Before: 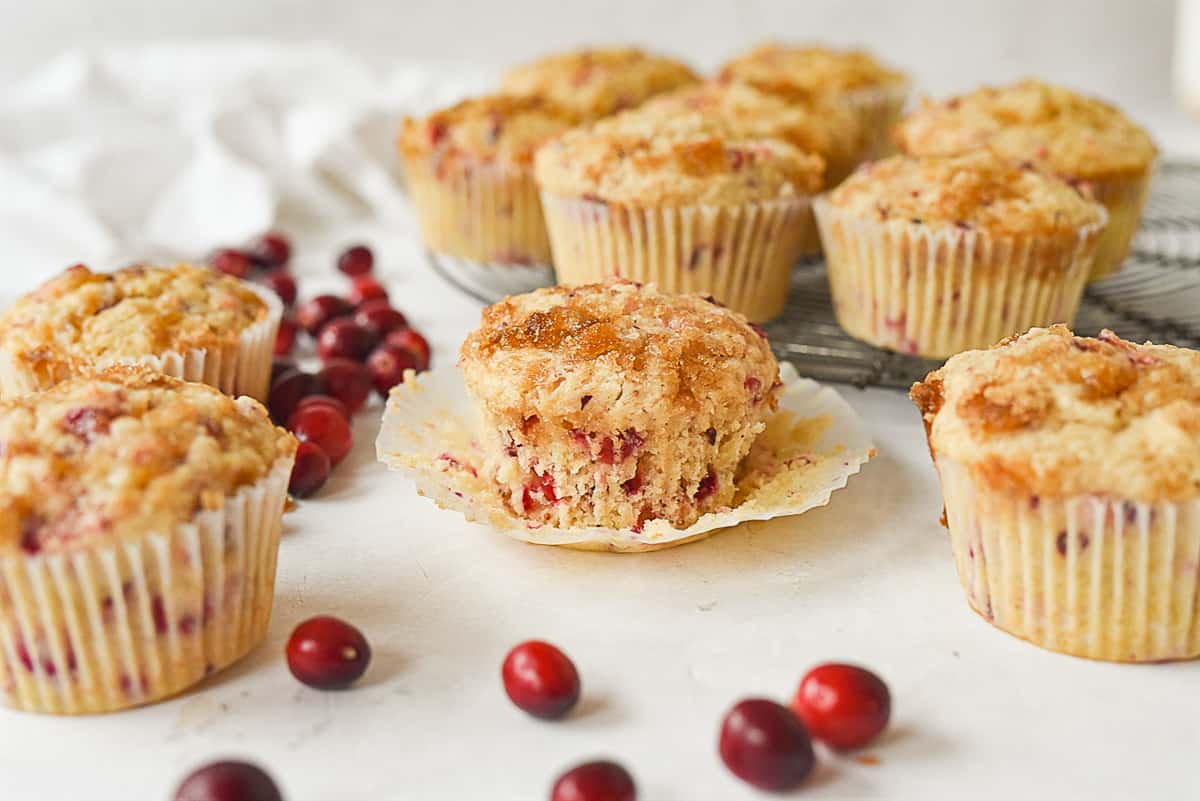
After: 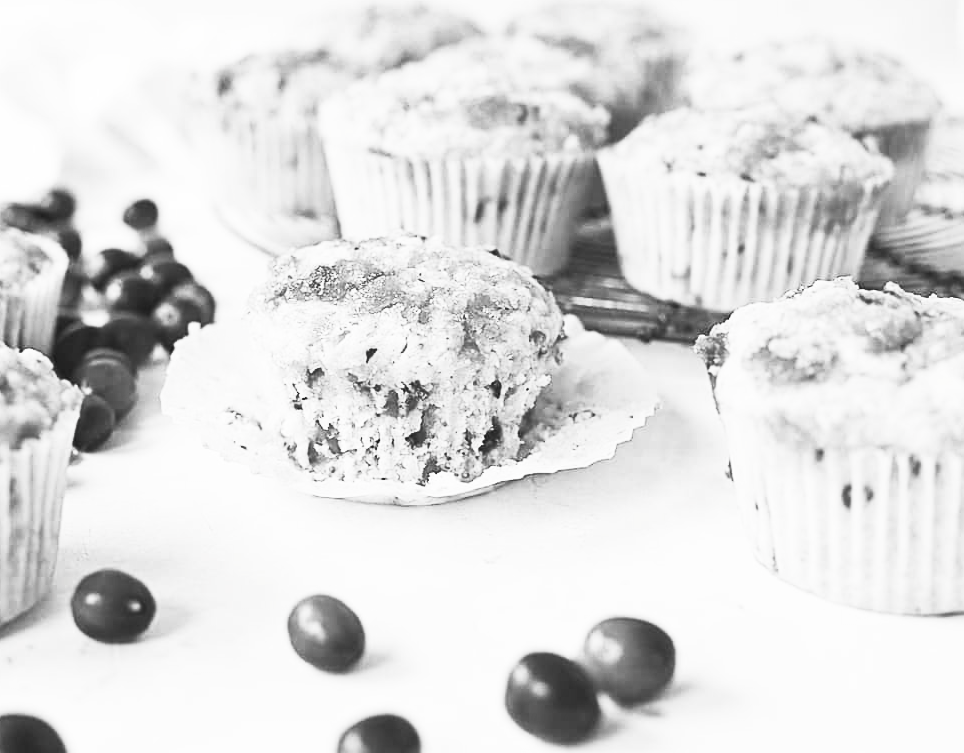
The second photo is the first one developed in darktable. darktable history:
crop and rotate: left 17.945%, top 5.926%, right 1.671%
contrast brightness saturation: contrast 0.532, brightness 0.476, saturation -0.999
